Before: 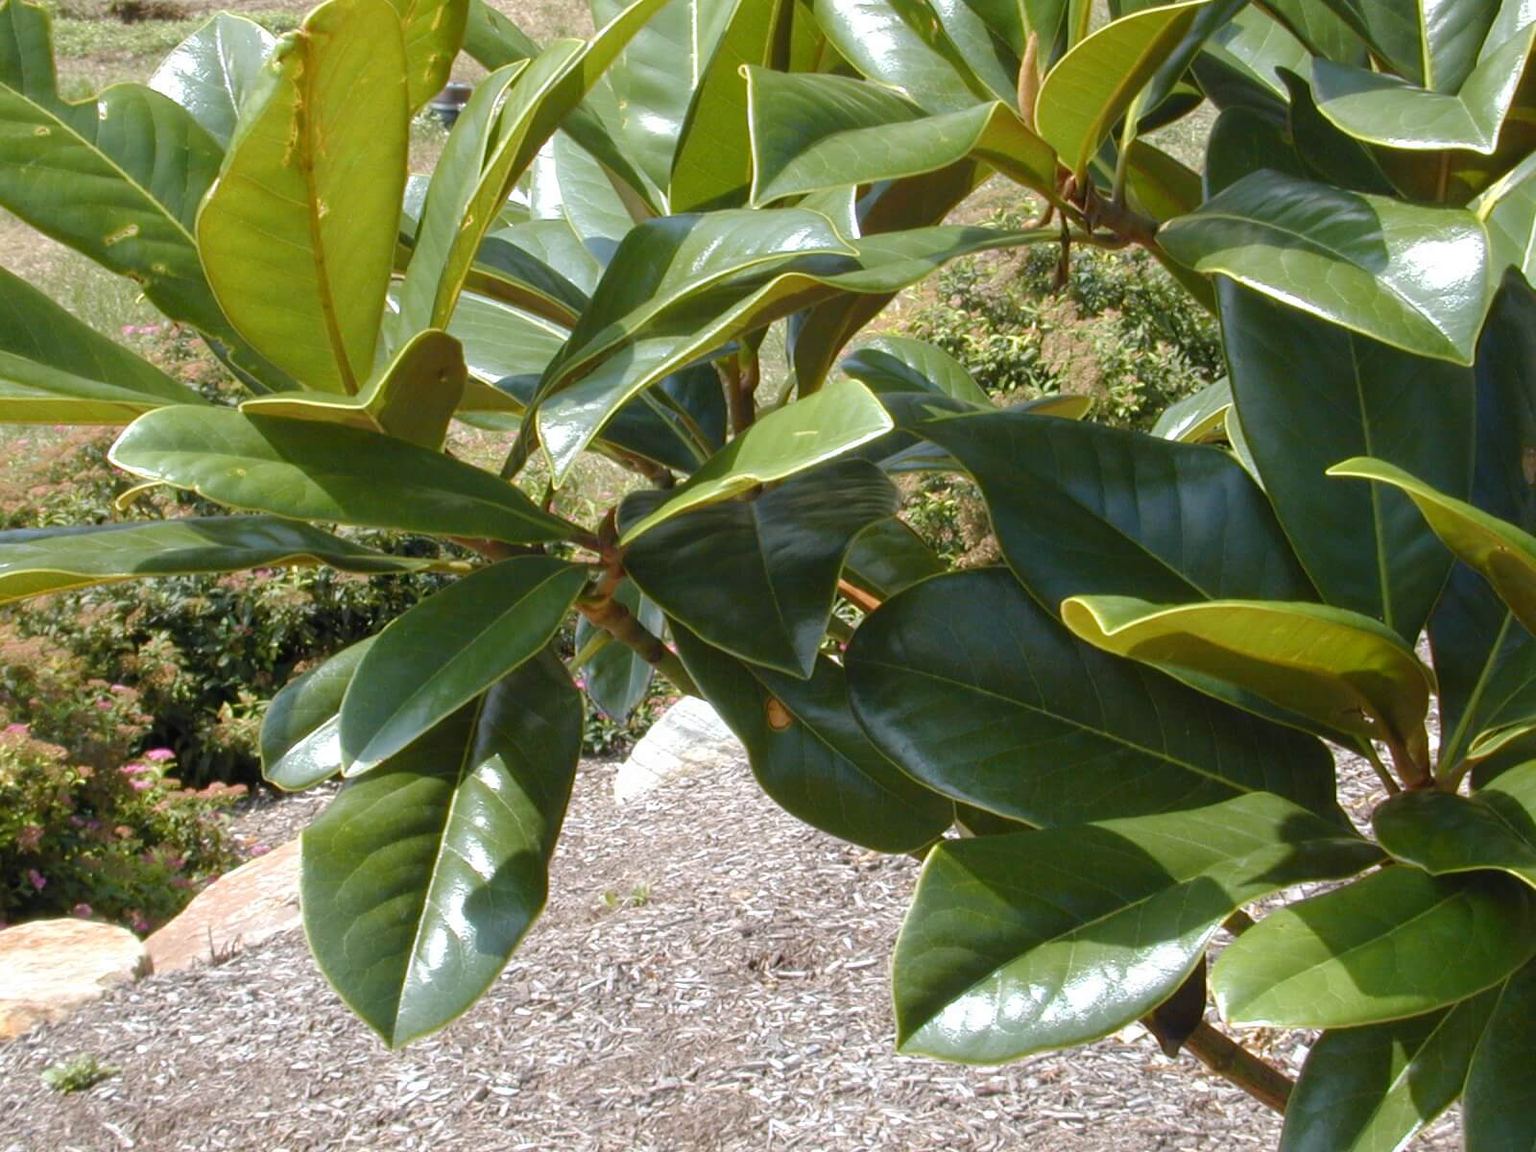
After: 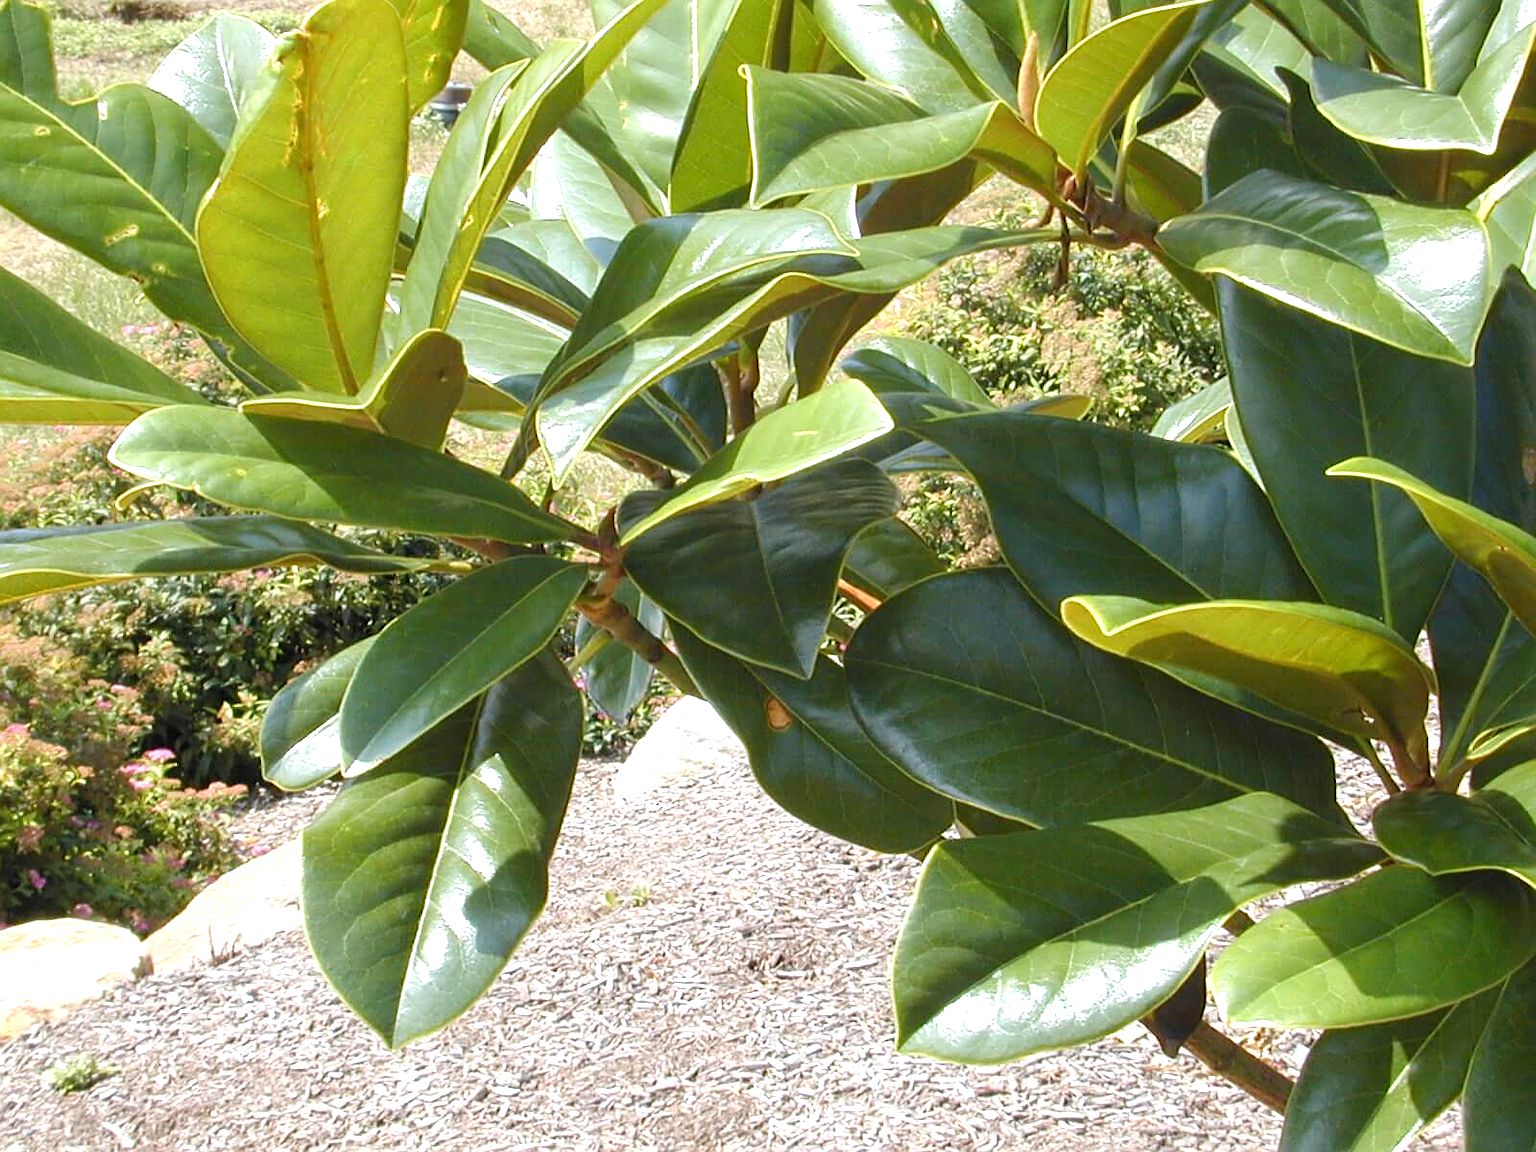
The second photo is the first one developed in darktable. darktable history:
exposure: black level correction 0, exposure 0.693 EV, compensate highlight preservation false
sharpen: on, module defaults
